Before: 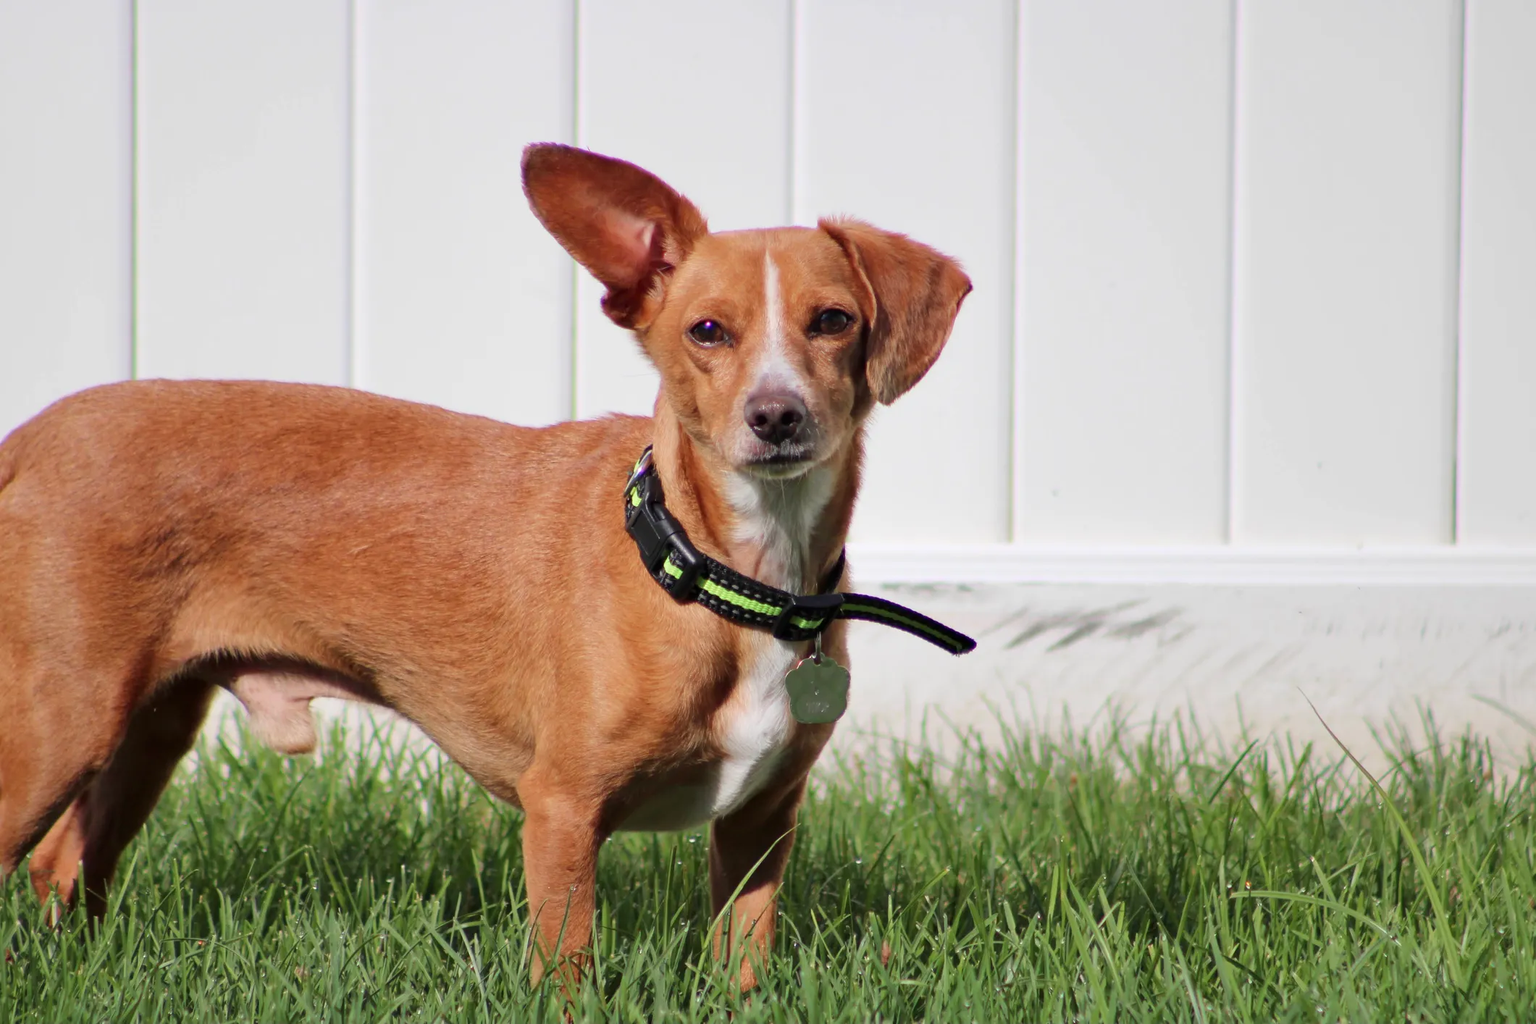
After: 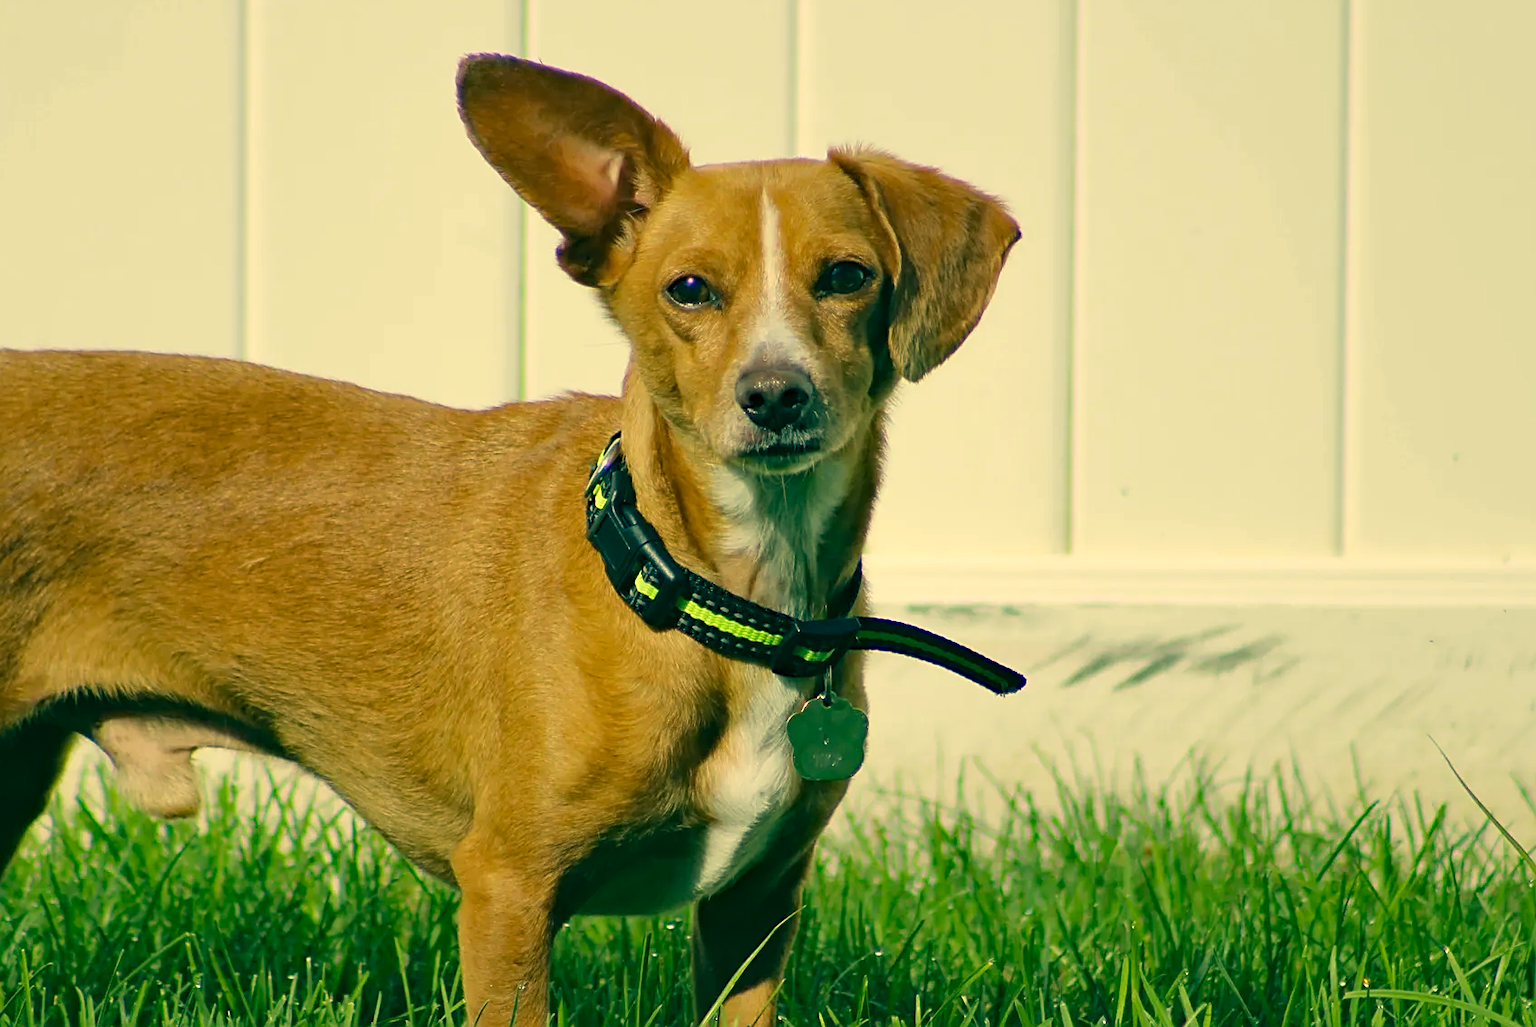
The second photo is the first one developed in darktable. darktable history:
haze removal: strength 0.297, distance 0.246, compatibility mode true, adaptive false
color correction: highlights a* 2.07, highlights b* 34.32, shadows a* -37.06, shadows b* -5.95
crop and rotate: left 10.225%, top 9.812%, right 9.85%, bottom 9.965%
sharpen: on, module defaults
